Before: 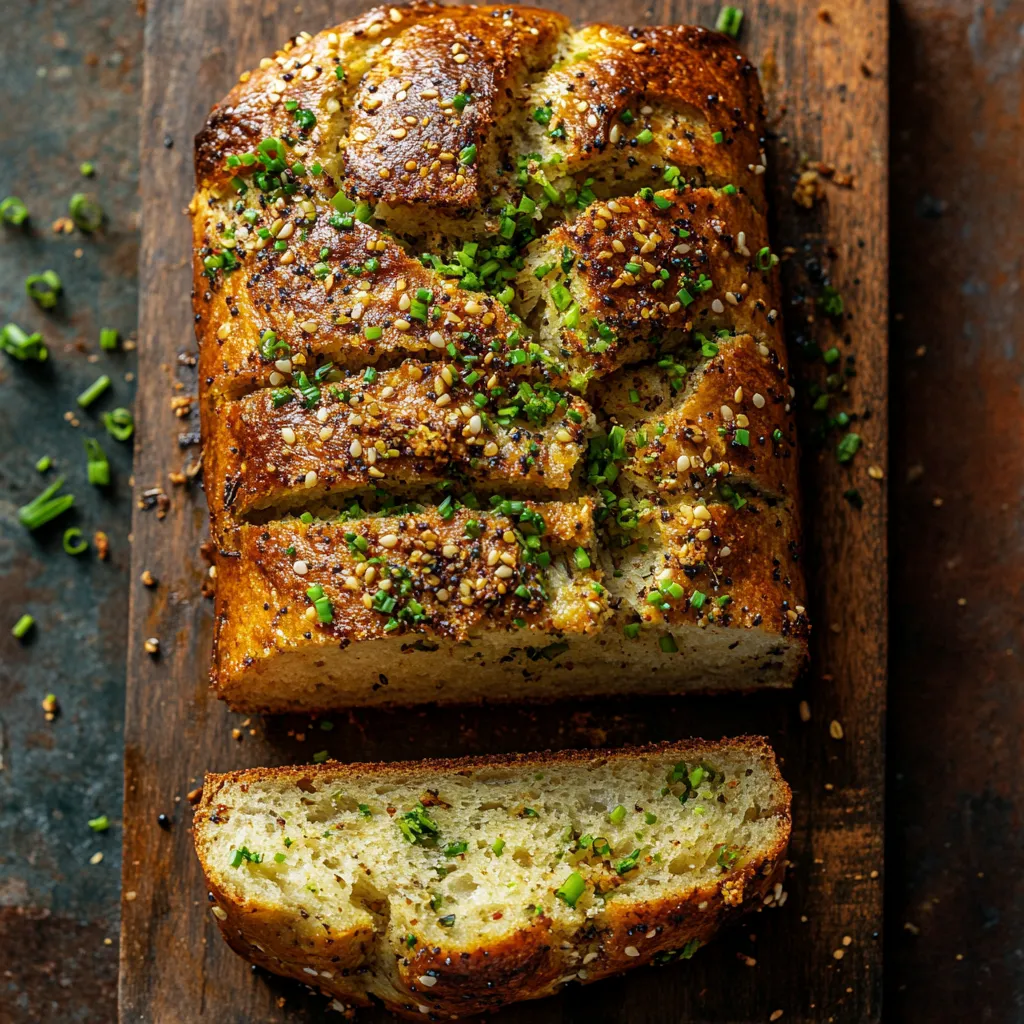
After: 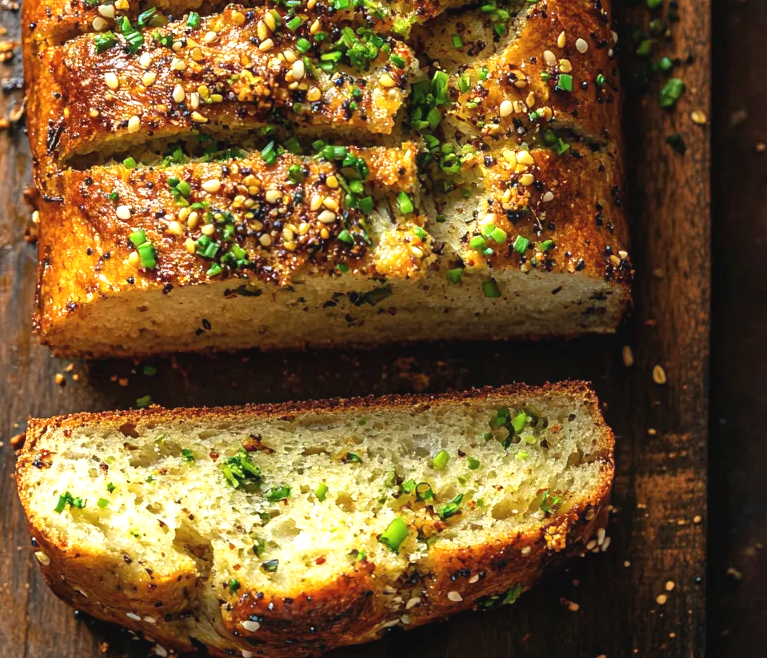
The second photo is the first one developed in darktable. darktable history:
exposure: black level correction -0.002, exposure 0.711 EV, compensate exposure bias true, compensate highlight preservation false
crop and rotate: left 17.349%, top 34.721%, right 7.672%, bottom 0.946%
tone equalizer: on, module defaults
